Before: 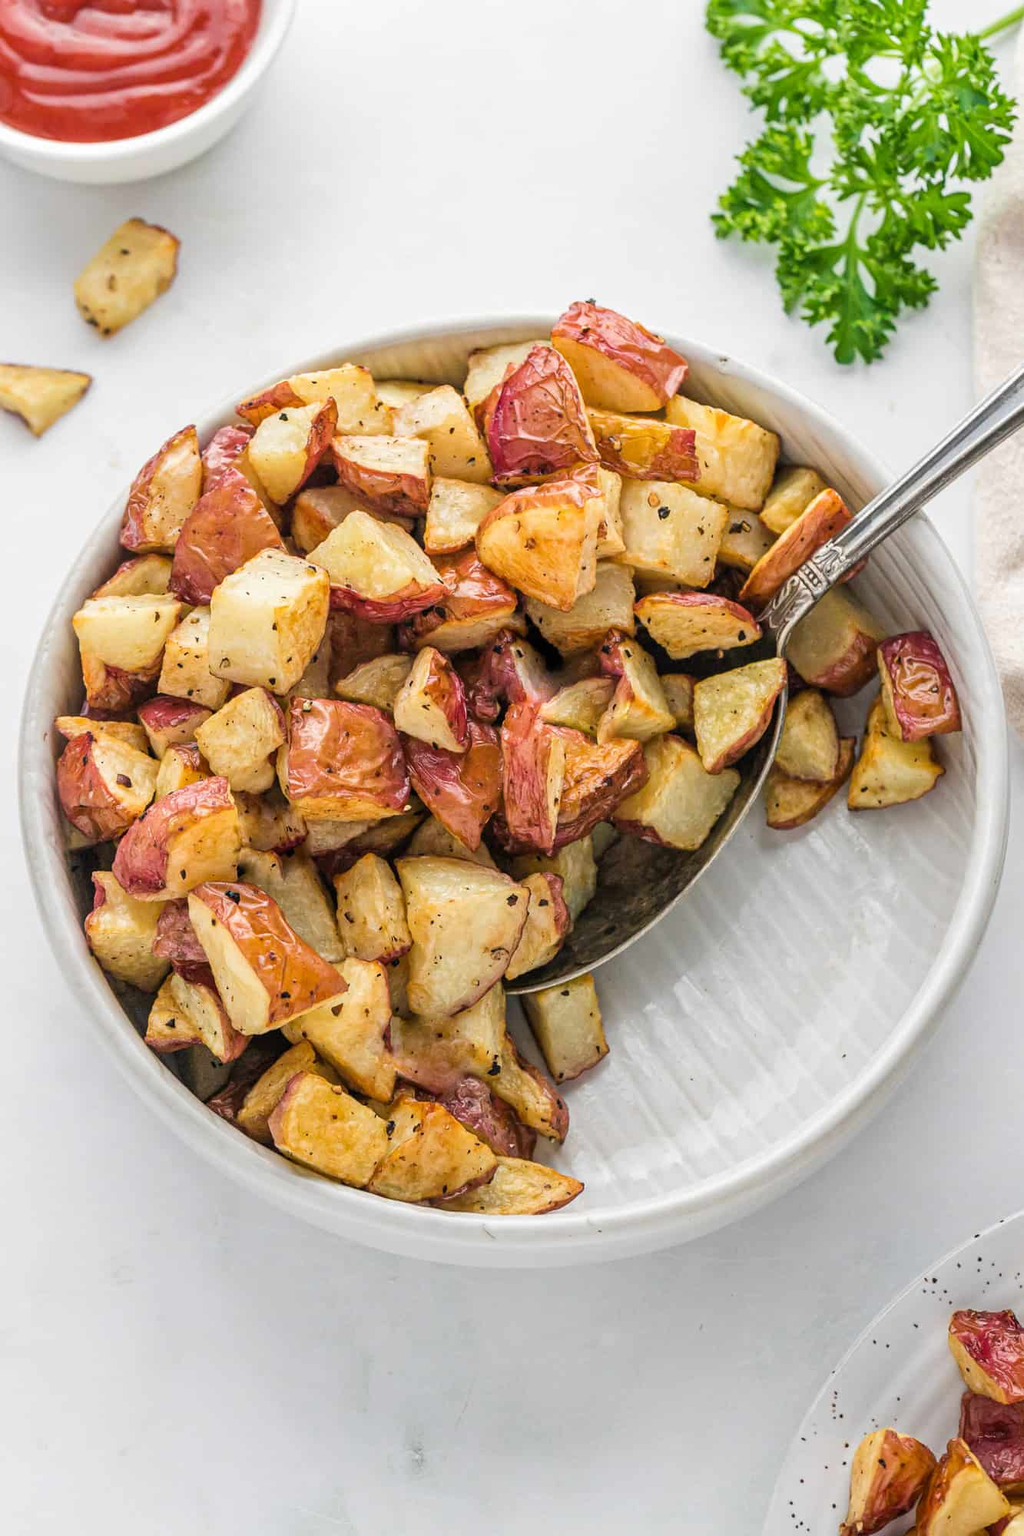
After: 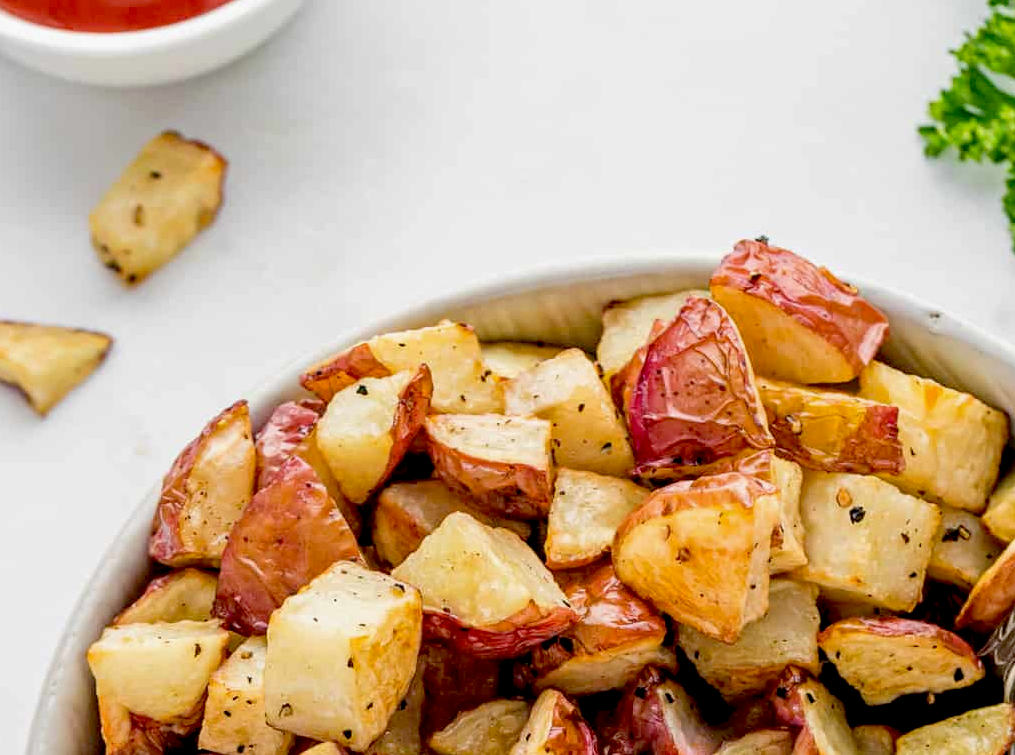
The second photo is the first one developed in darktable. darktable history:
exposure: black level correction 0.027, exposure -0.075 EV, compensate exposure bias true, compensate highlight preservation false
crop: left 0.562%, top 7.65%, right 23.248%, bottom 54.55%
